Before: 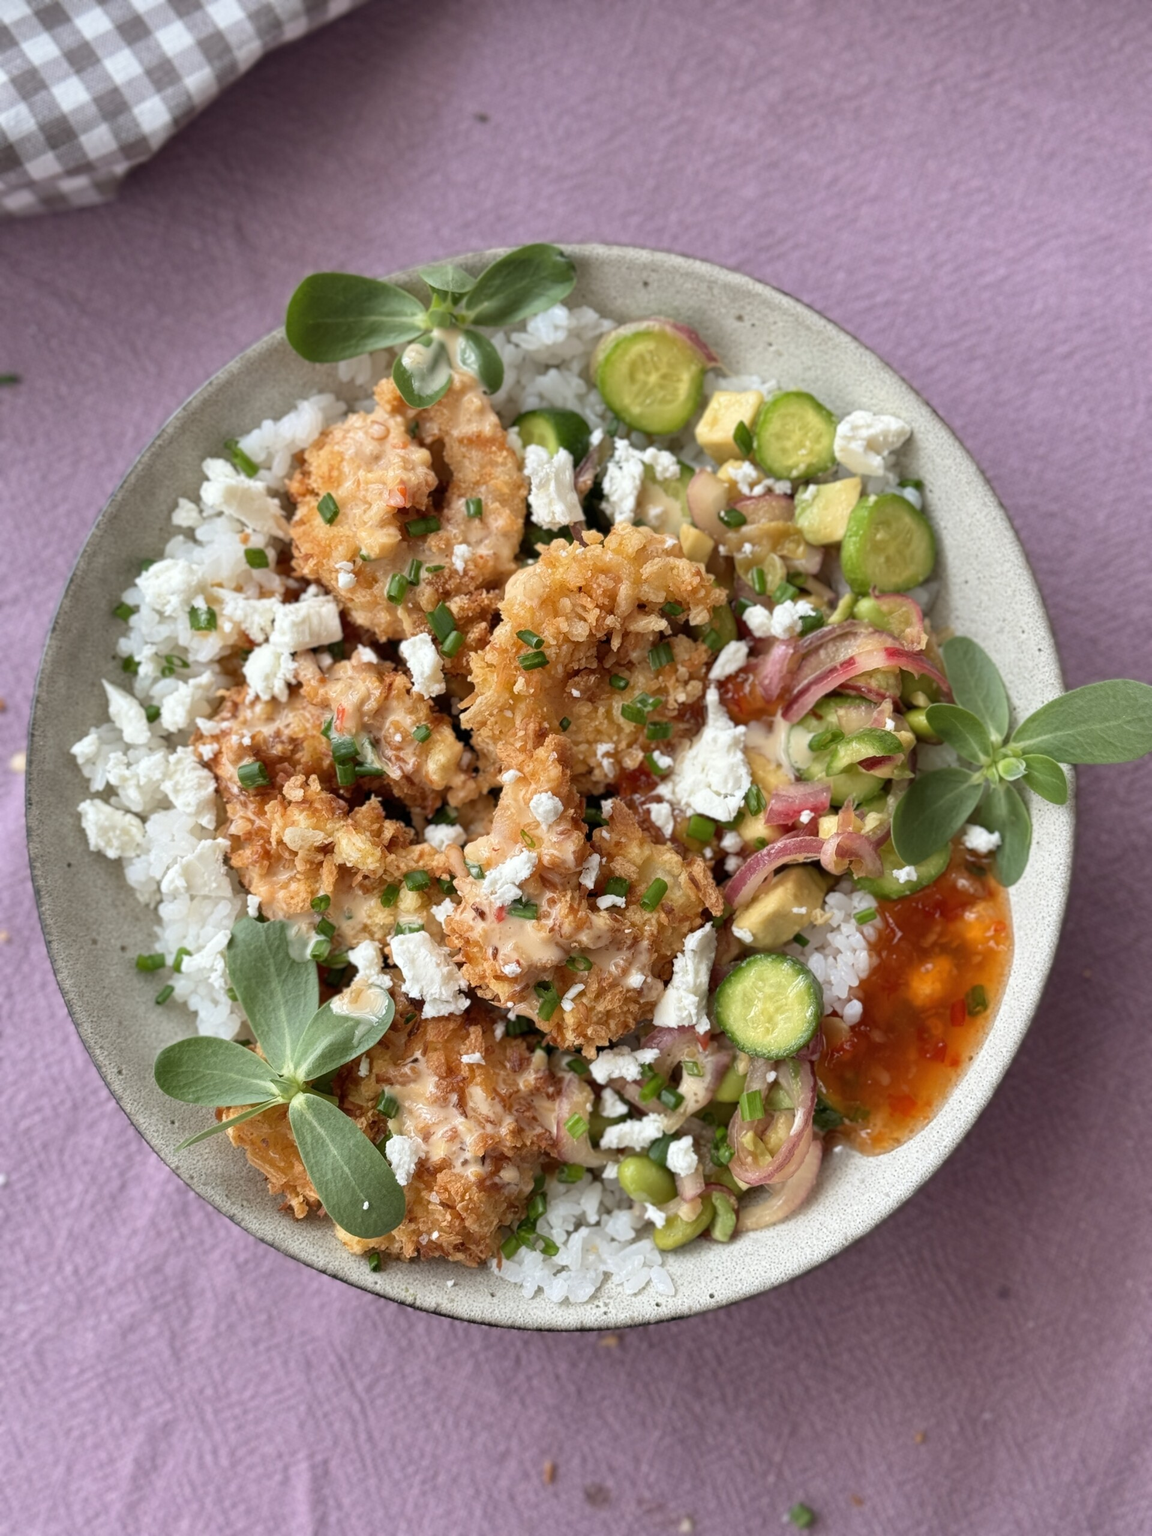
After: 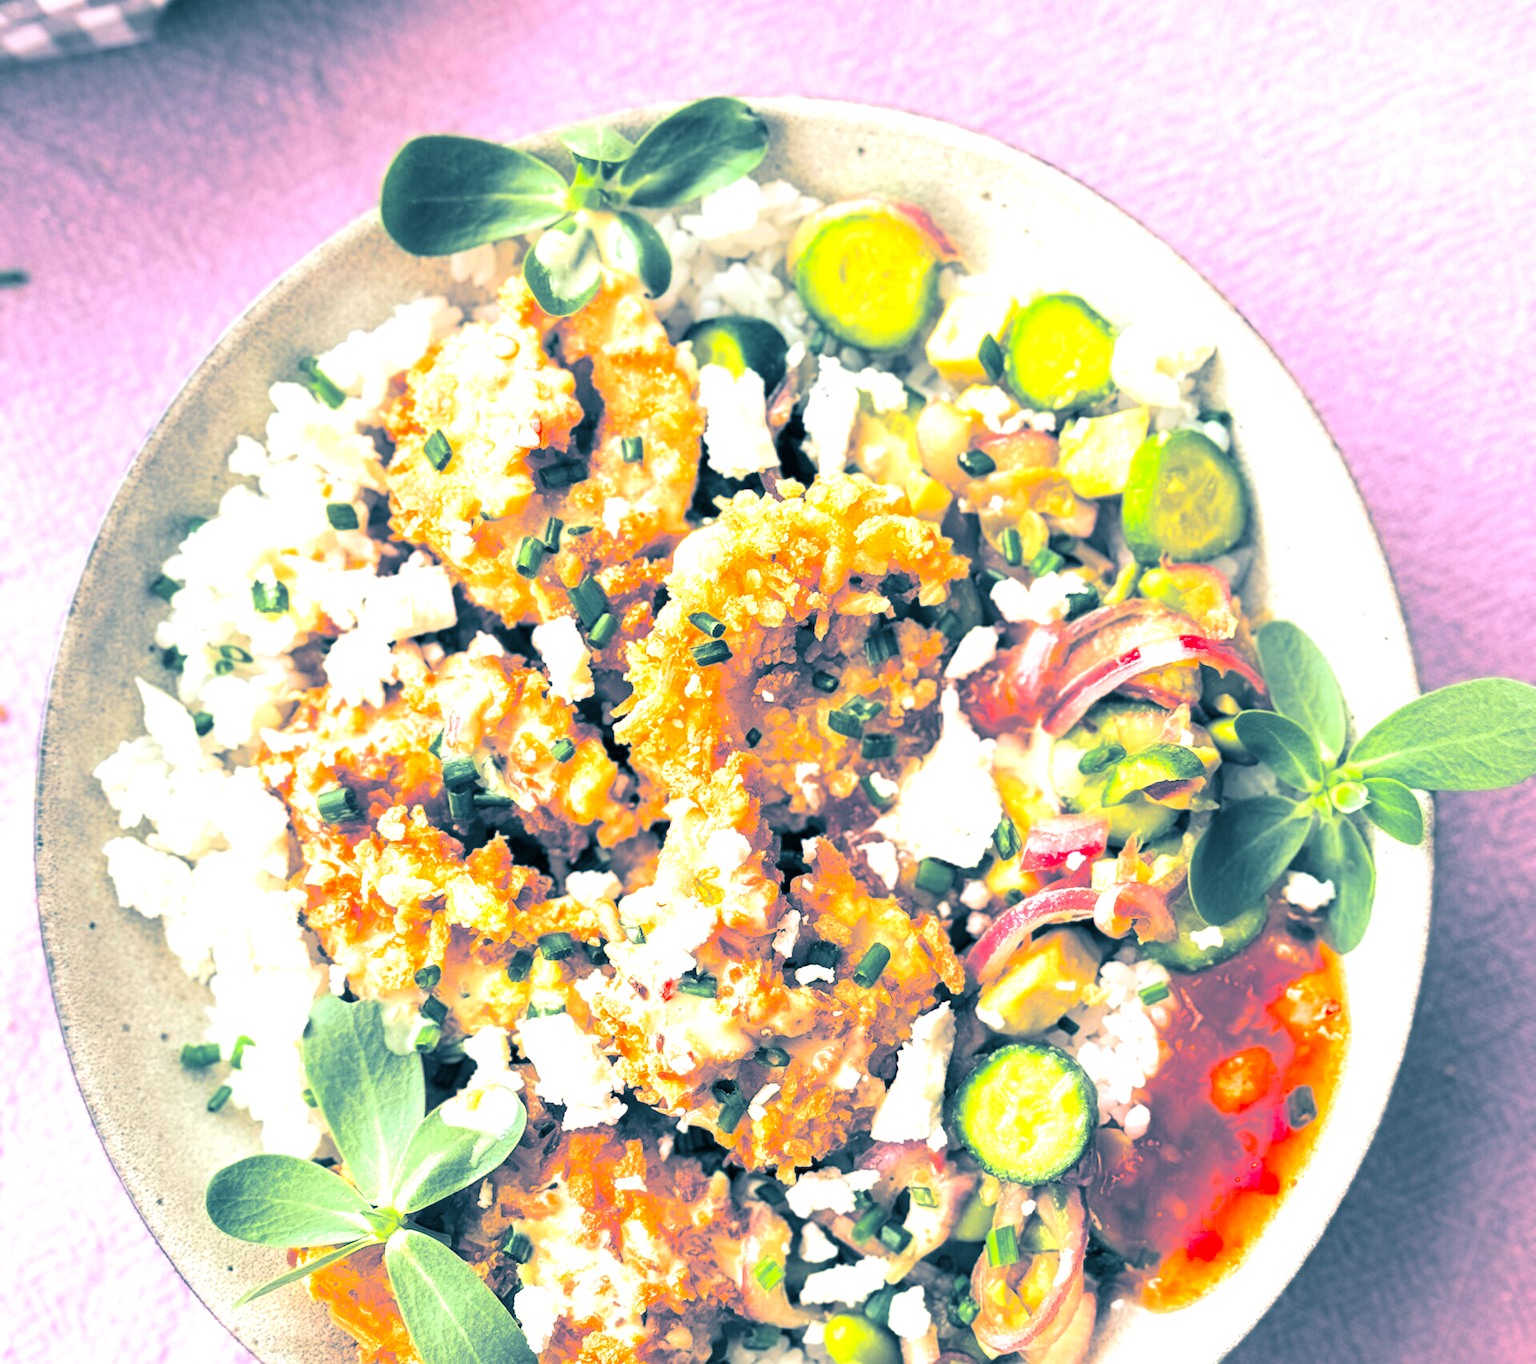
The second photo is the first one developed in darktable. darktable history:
color zones: curves: ch1 [(0, 0.525) (0.143, 0.556) (0.286, 0.52) (0.429, 0.5) (0.571, 0.5) (0.714, 0.5) (0.857, 0.503) (1, 0.525)]
contrast brightness saturation: contrast 0.15, brightness 0.05
exposure: black level correction 0, exposure 1.379 EV, compensate exposure bias true, compensate highlight preservation false
crop: top 11.166%, bottom 22.168%
split-toning: shadows › hue 212.4°, balance -70
color correction: saturation 1.34
